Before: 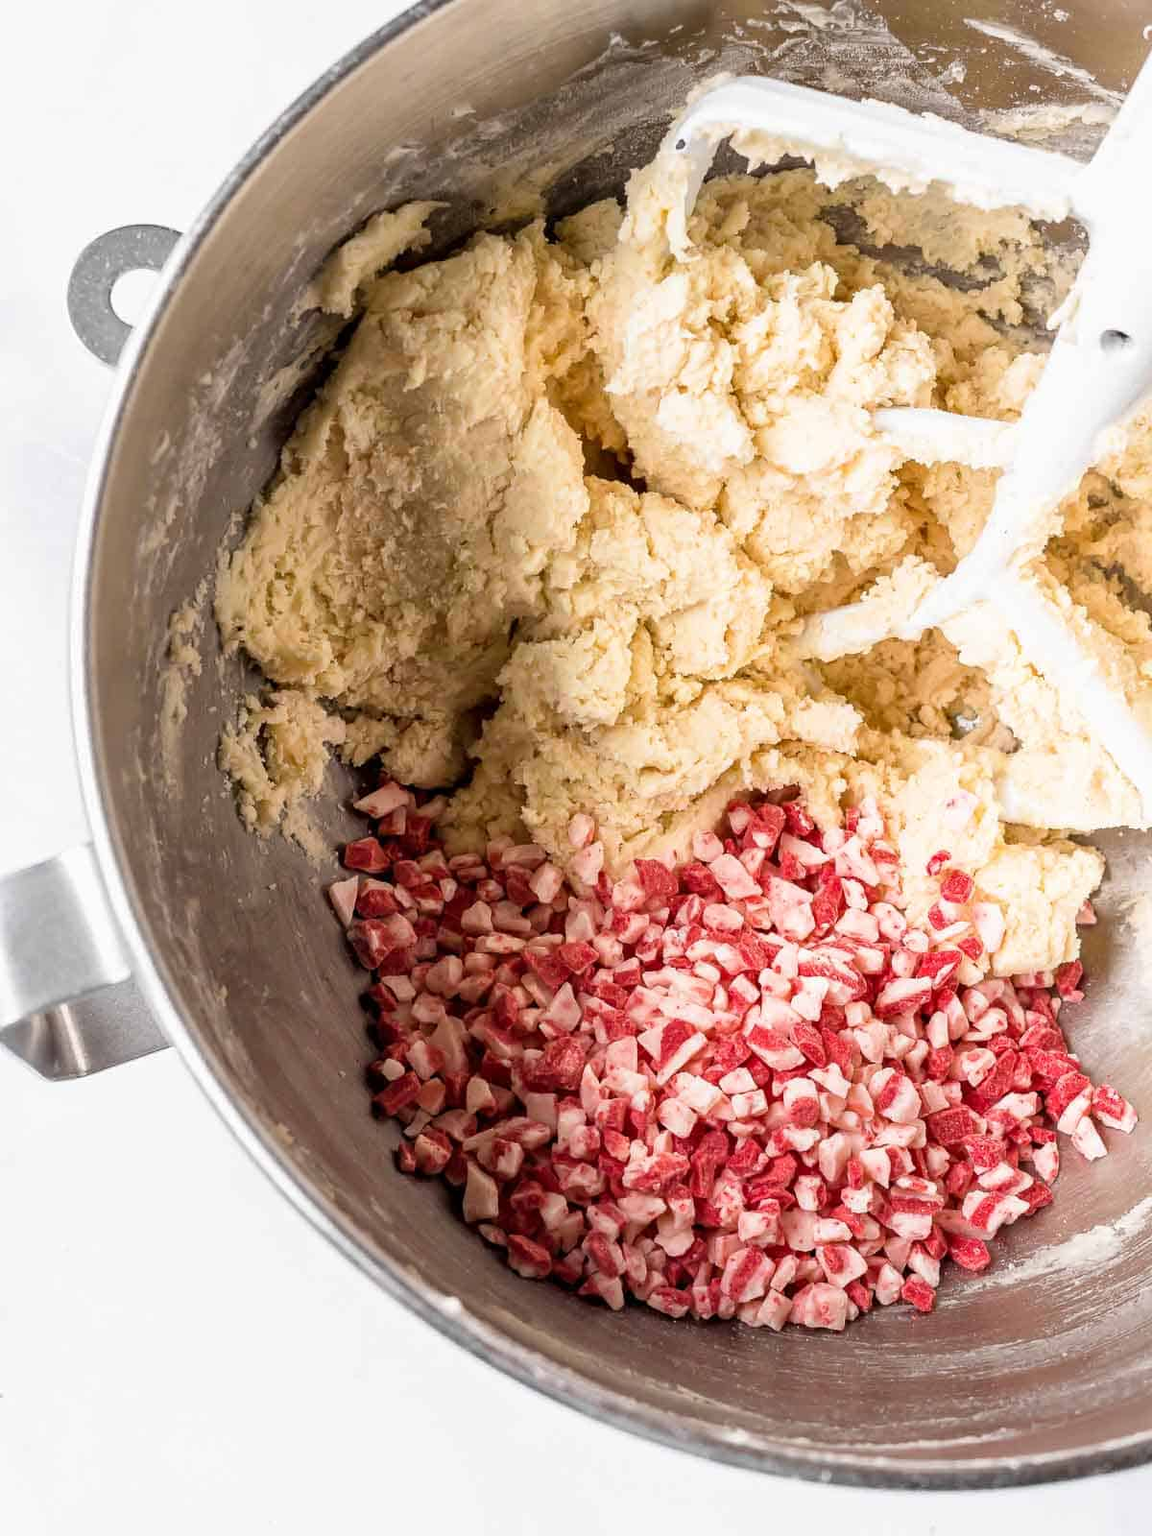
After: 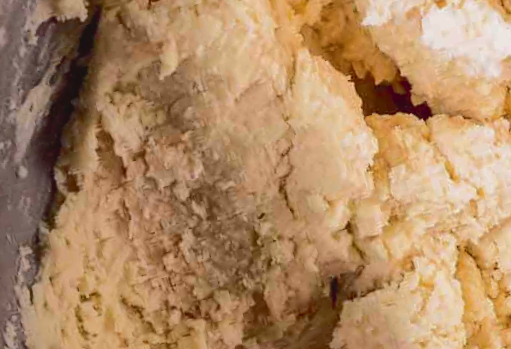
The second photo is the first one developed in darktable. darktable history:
rotate and perspective: rotation -14.8°, crop left 0.1, crop right 0.903, crop top 0.25, crop bottom 0.748
shadows and highlights: on, module defaults
tone curve: curves: ch0 [(0, 0.032) (0.094, 0.08) (0.265, 0.208) (0.41, 0.417) (0.485, 0.524) (0.638, 0.673) (0.845, 0.828) (0.994, 0.964)]; ch1 [(0, 0) (0.161, 0.092) (0.37, 0.302) (0.437, 0.456) (0.469, 0.482) (0.498, 0.504) (0.576, 0.583) (0.644, 0.638) (0.725, 0.765) (1, 1)]; ch2 [(0, 0) (0.352, 0.403) (0.45, 0.469) (0.502, 0.504) (0.54, 0.521) (0.589, 0.576) (1, 1)], color space Lab, independent channels, preserve colors none
crop: left 15.452%, top 5.459%, right 43.956%, bottom 56.62%
